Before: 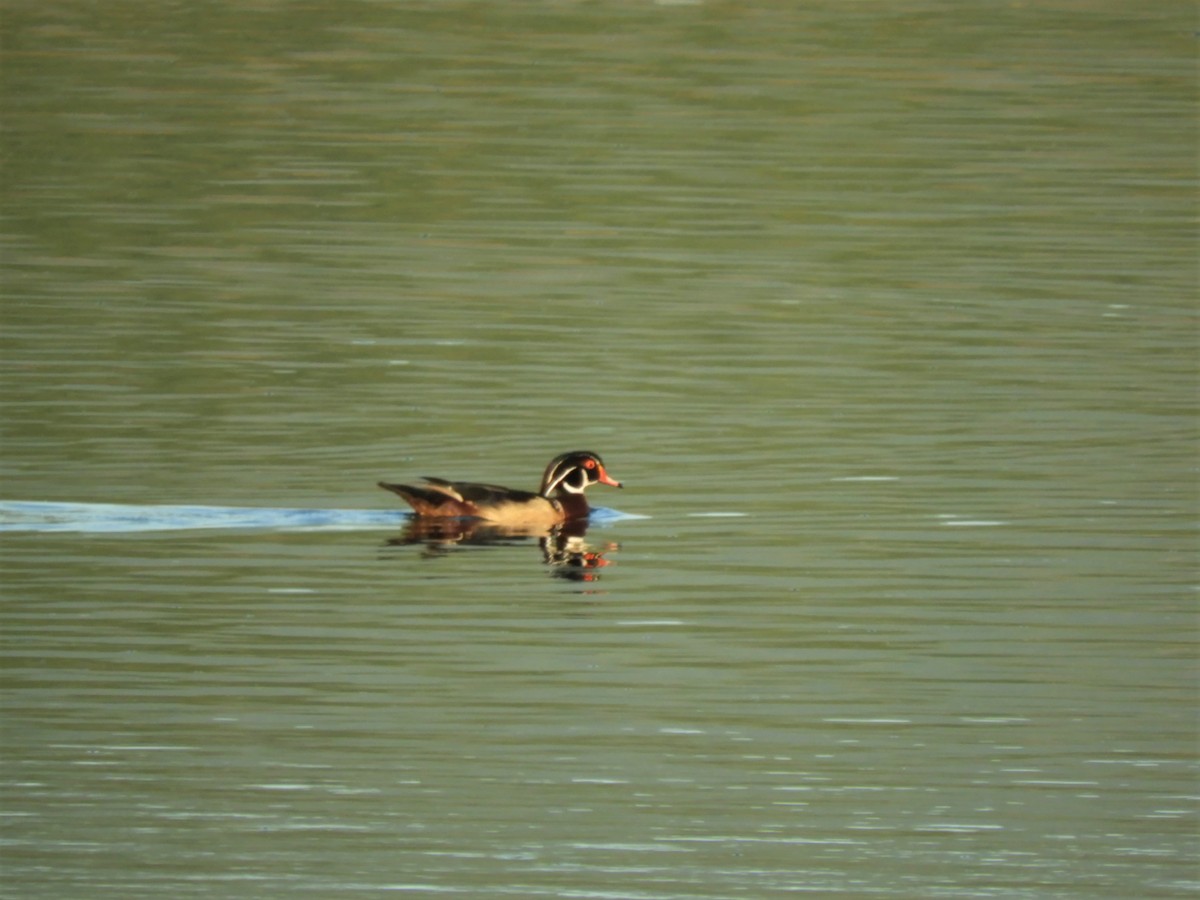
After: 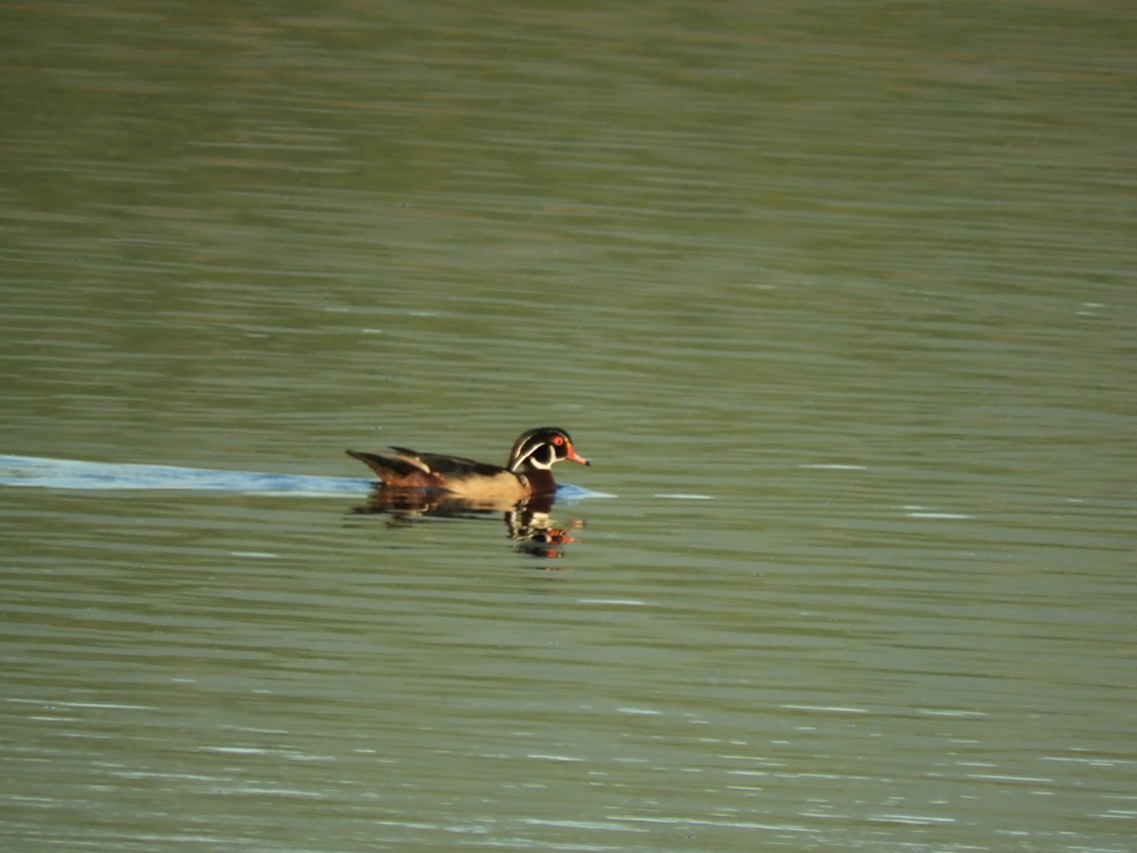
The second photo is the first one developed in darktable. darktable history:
graduated density: on, module defaults
sharpen: radius 1.864, amount 0.398, threshold 1.271
crop and rotate: angle -2.38°
